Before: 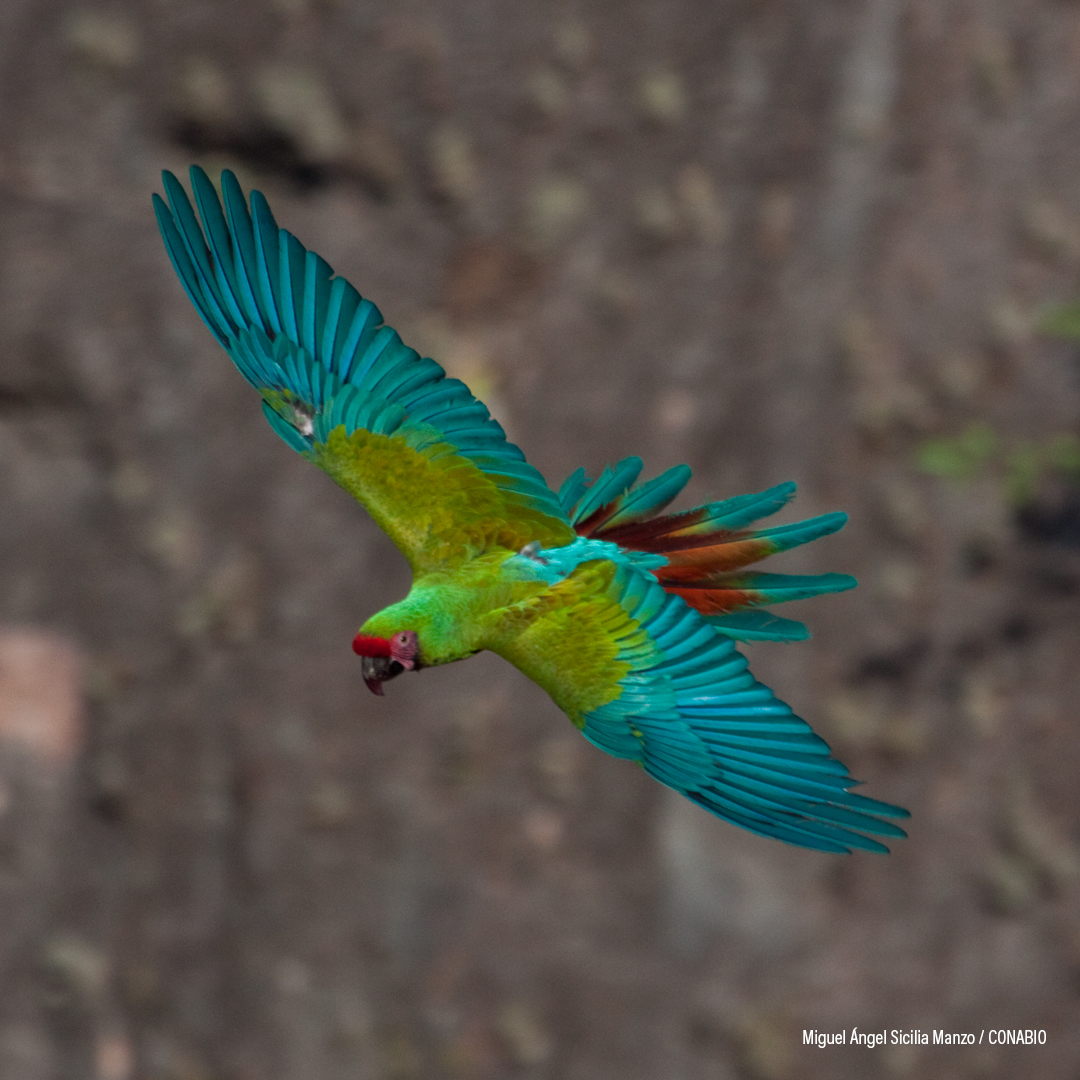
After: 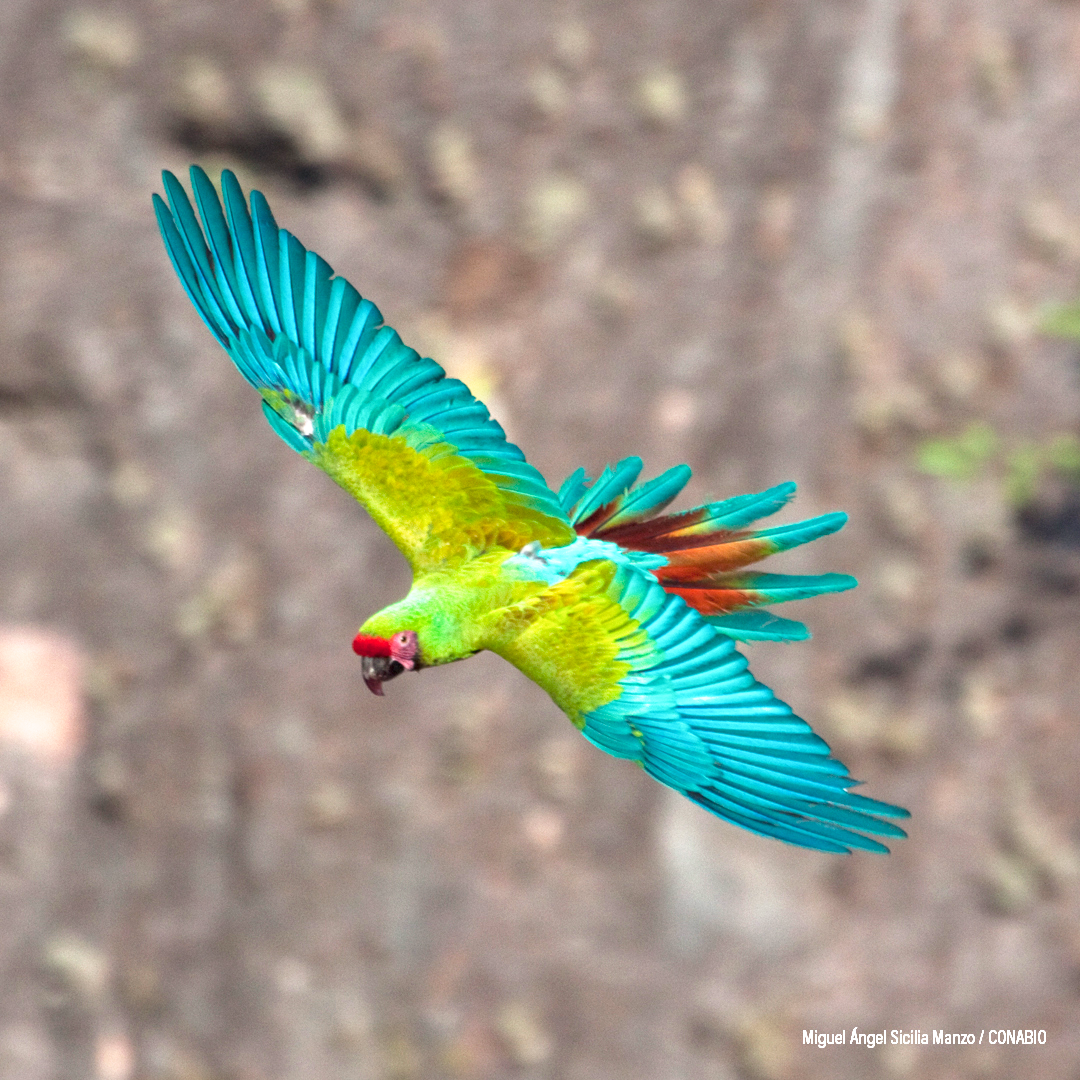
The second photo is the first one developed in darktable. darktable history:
white balance: red 1, blue 1
exposure: black level correction 0, exposure 1.45 EV, compensate exposure bias true, compensate highlight preservation false
base curve: curves: ch0 [(0, 0) (0.688, 0.865) (1, 1)], preserve colors none
